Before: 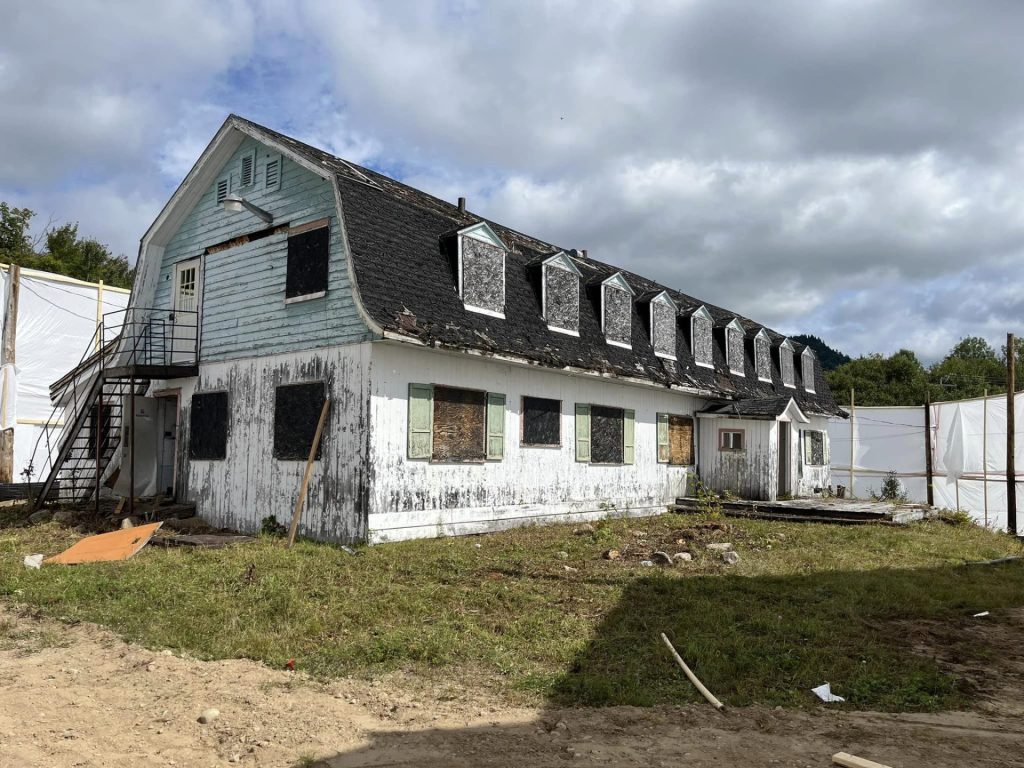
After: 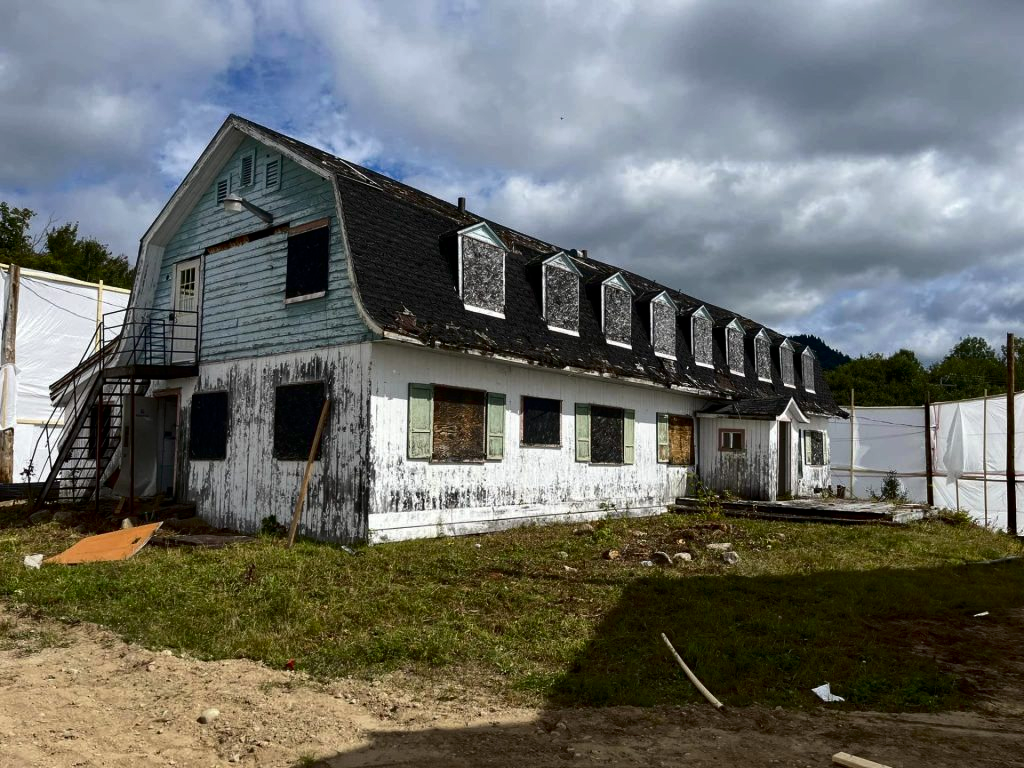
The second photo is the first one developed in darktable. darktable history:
contrast brightness saturation: contrast 0.098, brightness -0.264, saturation 0.138
